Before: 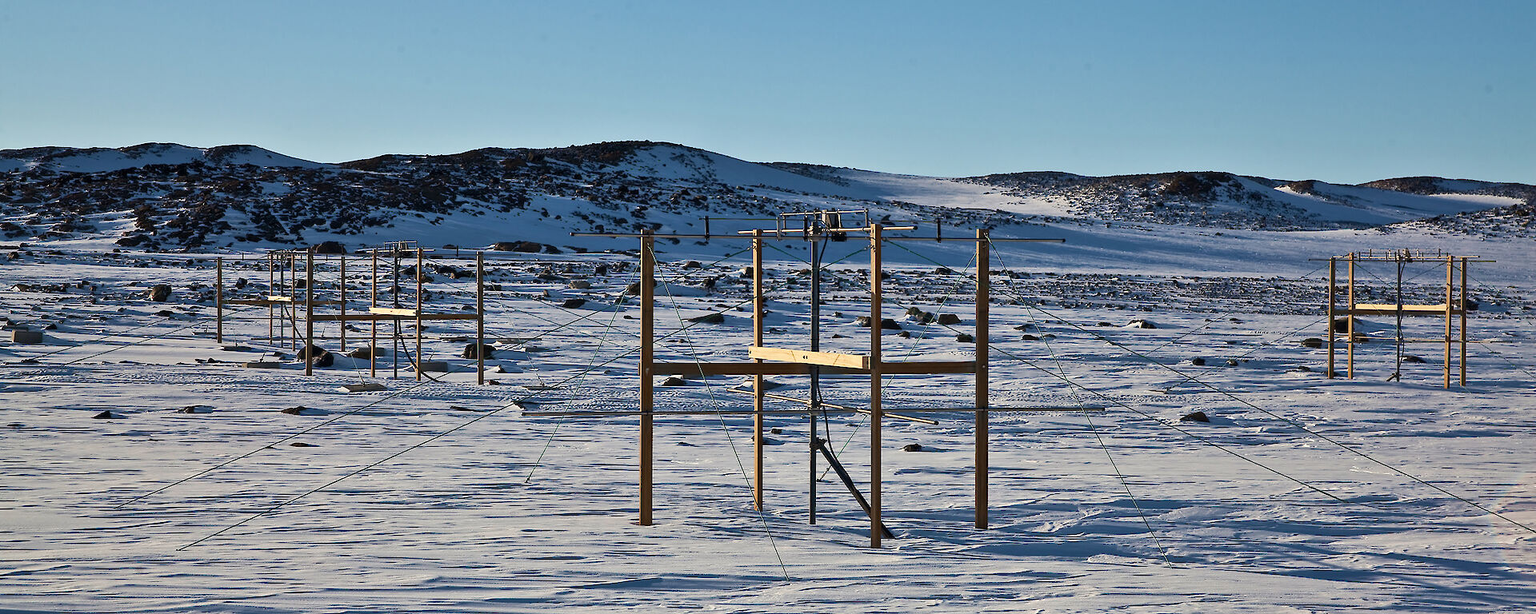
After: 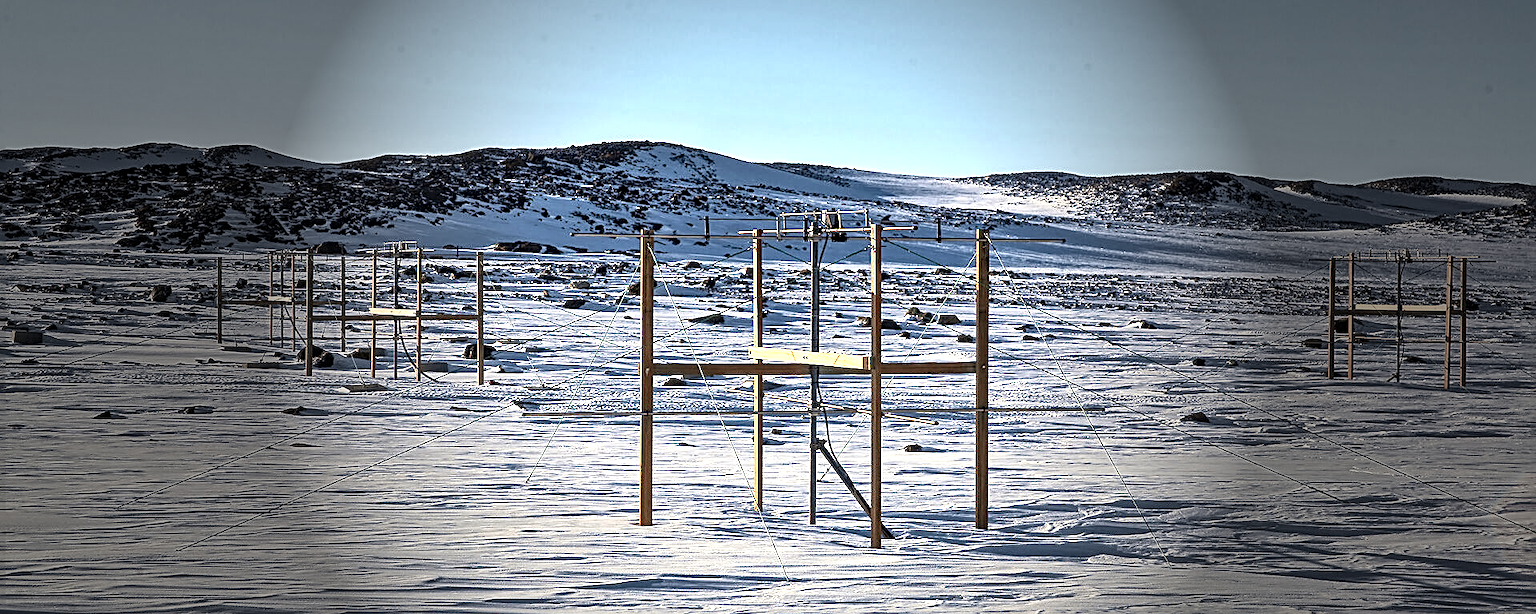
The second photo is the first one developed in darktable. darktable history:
sharpen: radius 2.552, amount 0.651
exposure: exposure 0.49 EV, compensate highlight preservation false
local contrast: detail 160%
tone equalizer: -8 EV -0.379 EV, -7 EV -0.358 EV, -6 EV -0.351 EV, -5 EV -0.262 EV, -3 EV 0.248 EV, -2 EV 0.35 EV, -1 EV 0.383 EV, +0 EV 0.412 EV
tone curve: curves: ch0 [(0, 0.024) (0.119, 0.146) (0.474, 0.485) (0.718, 0.739) (0.817, 0.839) (1, 0.998)]; ch1 [(0, 0) (0.377, 0.416) (0.439, 0.451) (0.477, 0.485) (0.501, 0.503) (0.538, 0.544) (0.58, 0.613) (0.664, 0.7) (0.783, 0.804) (1, 1)]; ch2 [(0, 0) (0.38, 0.405) (0.463, 0.456) (0.498, 0.497) (0.524, 0.535) (0.578, 0.576) (0.648, 0.665) (1, 1)], color space Lab, independent channels, preserve colors none
vignetting: fall-off start 31.91%, fall-off radius 34.74%, brightness -0.804
